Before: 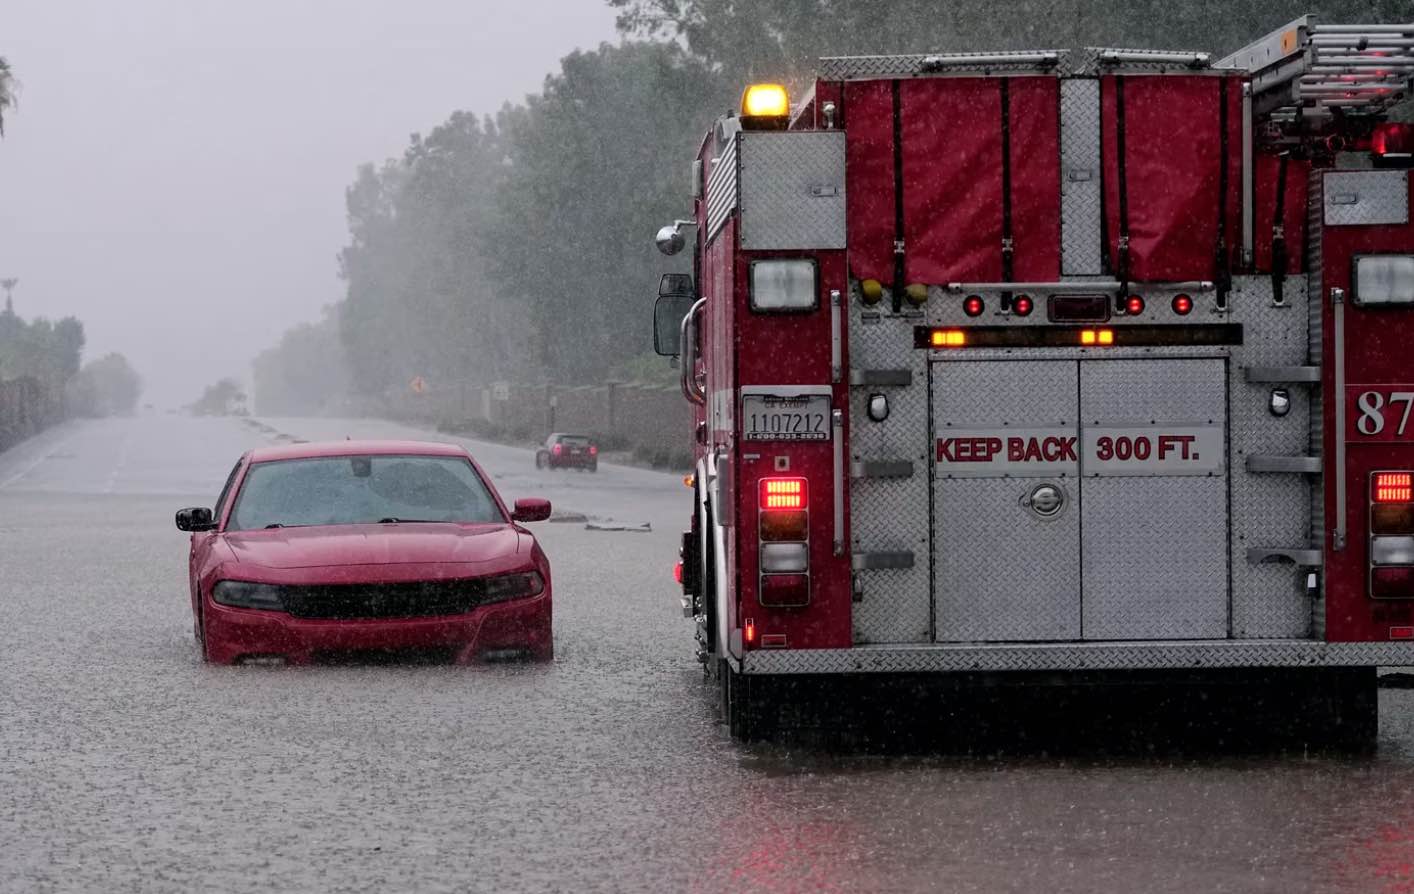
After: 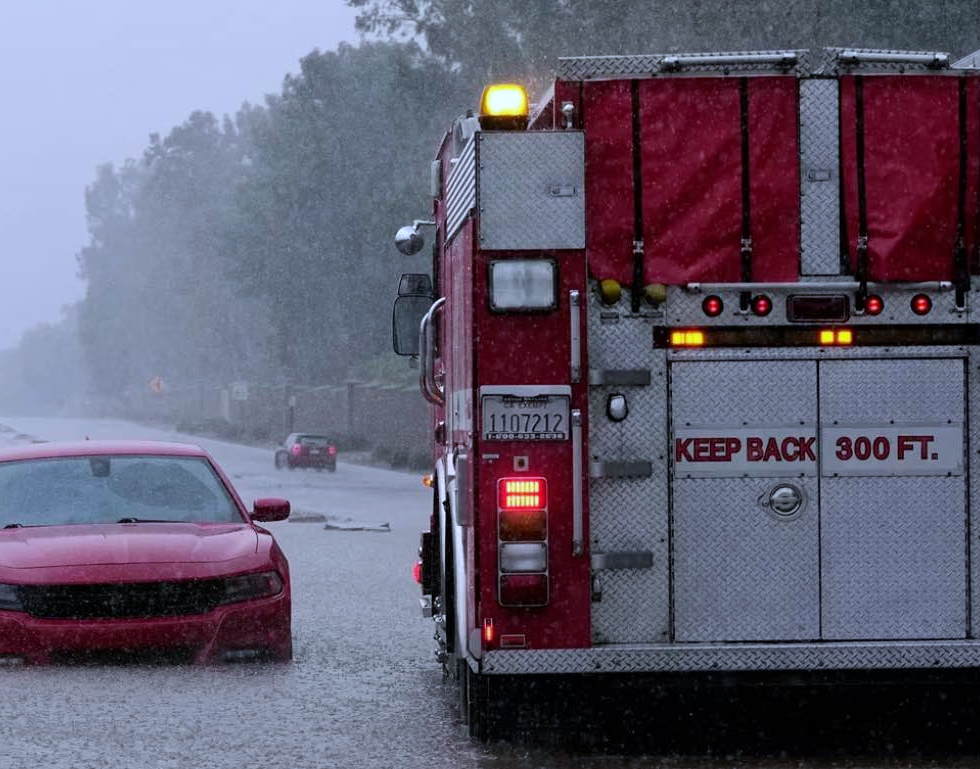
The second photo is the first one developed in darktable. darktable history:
crop: left 18.479%, right 12.2%, bottom 13.971%
white balance: red 0.926, green 1.003, blue 1.133
